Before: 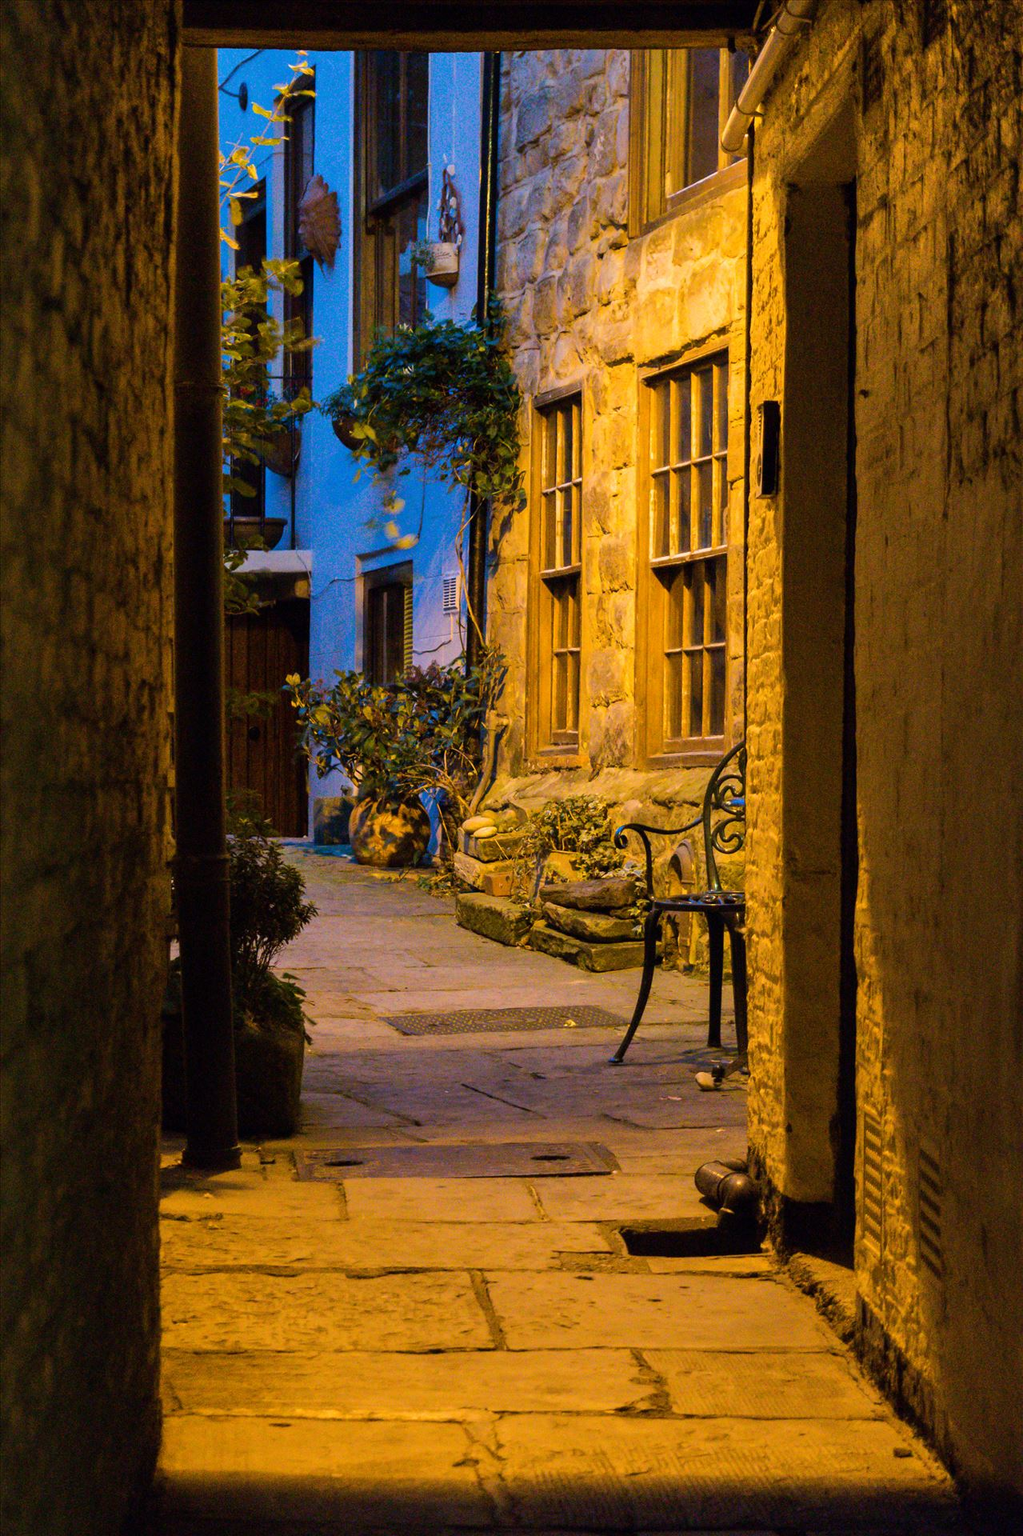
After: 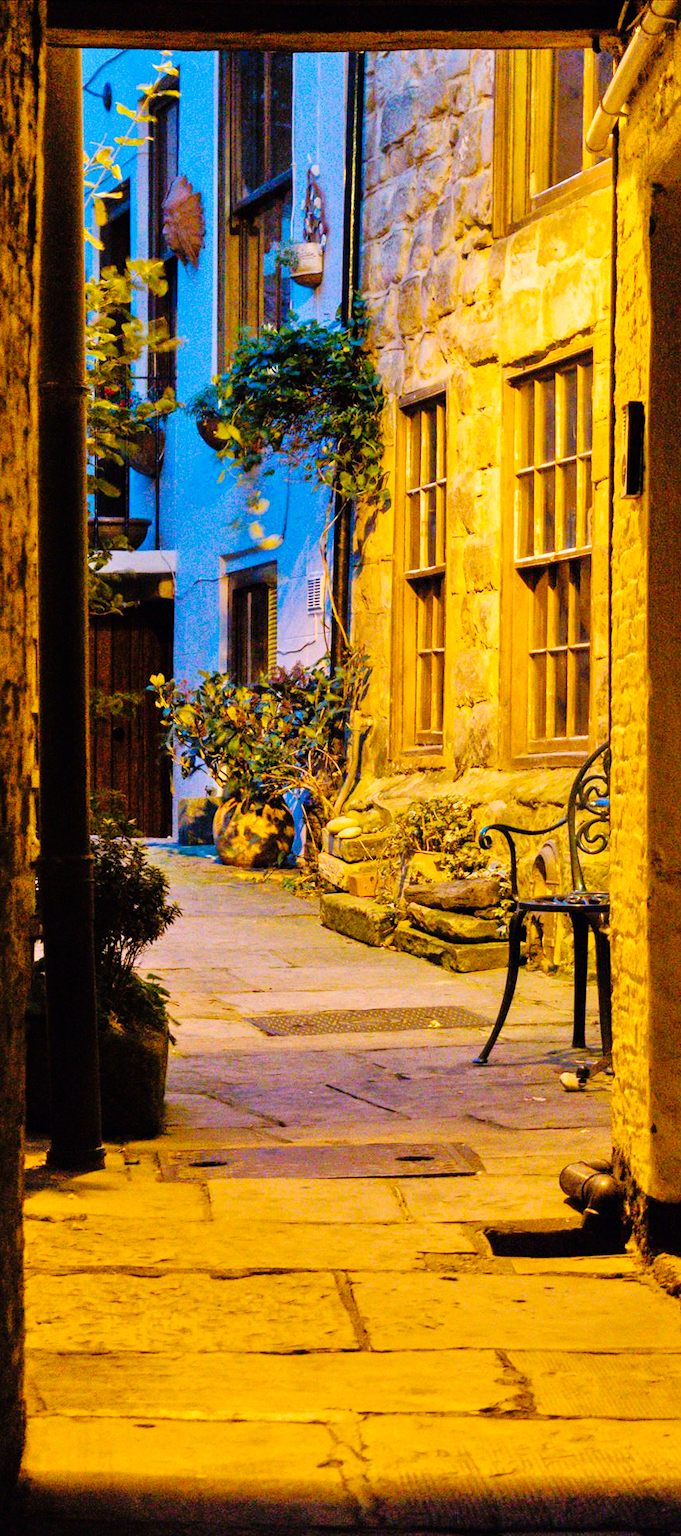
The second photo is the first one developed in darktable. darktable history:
base curve: curves: ch0 [(0, 0) (0.036, 0.025) (0.121, 0.166) (0.206, 0.329) (0.605, 0.79) (1, 1)], preserve colors none
tone equalizer: -7 EV 0.152 EV, -6 EV 0.616 EV, -5 EV 1.18 EV, -4 EV 1.32 EV, -3 EV 1.14 EV, -2 EV 0.6 EV, -1 EV 0.161 EV
crop and rotate: left 13.34%, right 20.028%
